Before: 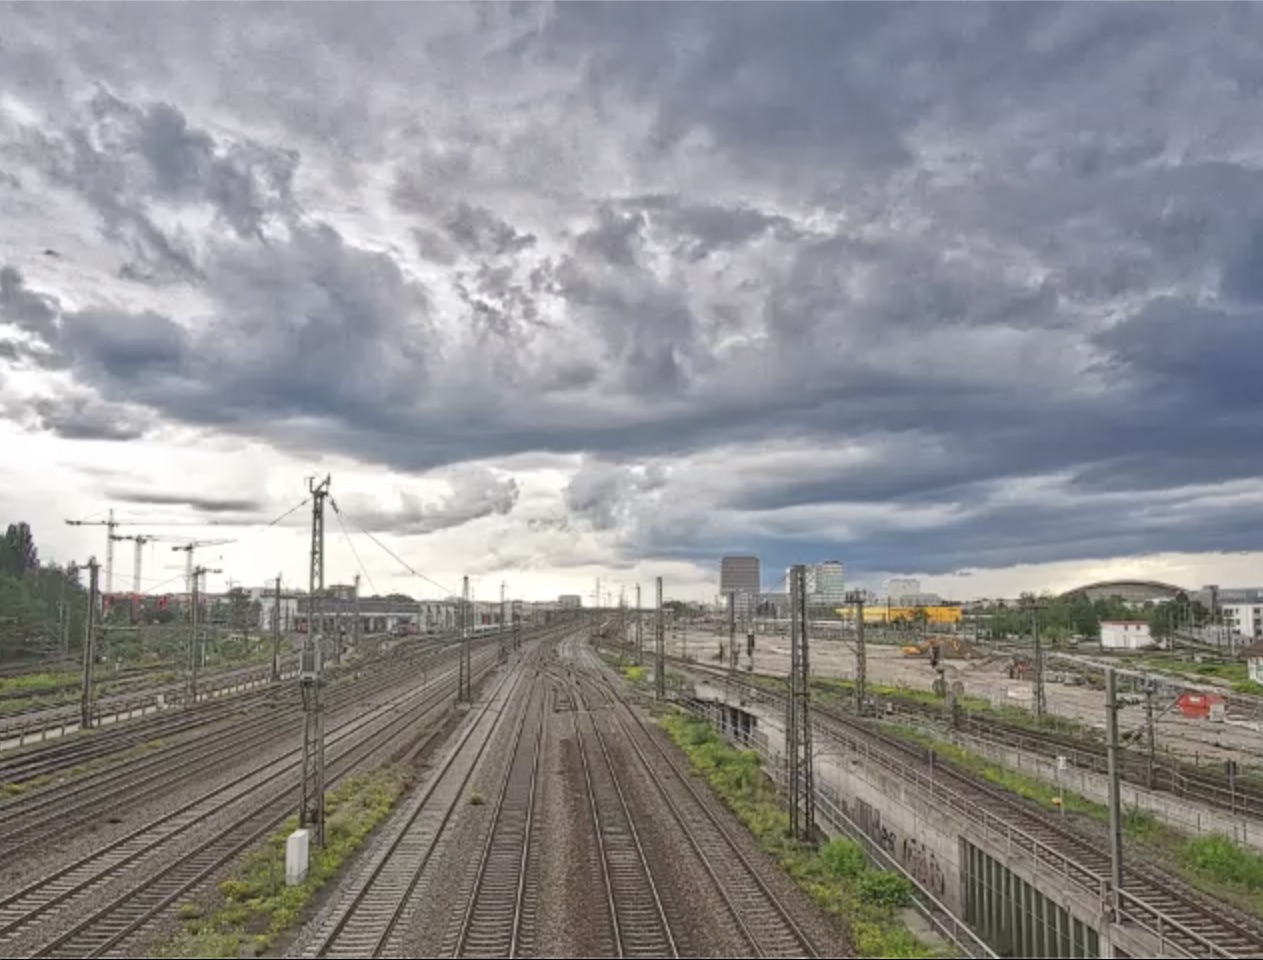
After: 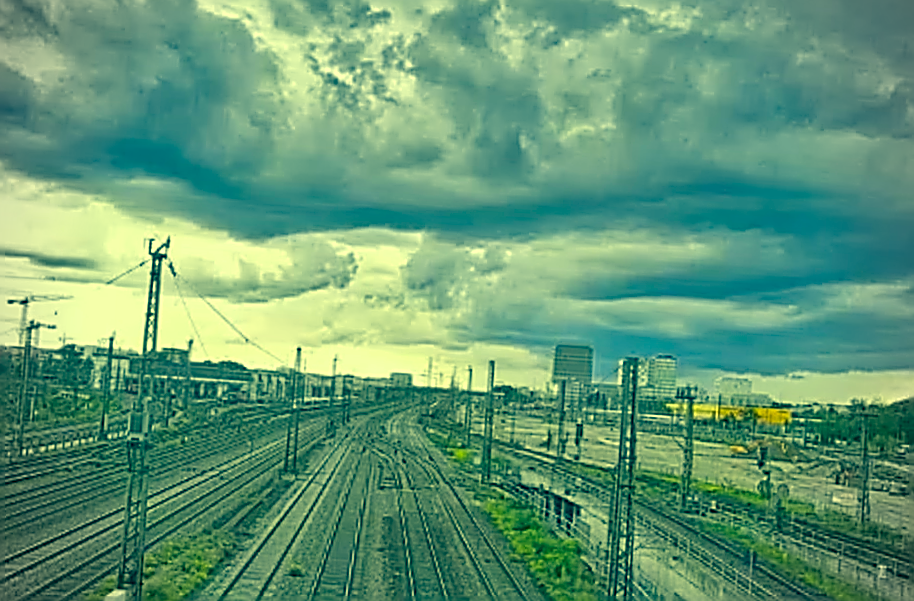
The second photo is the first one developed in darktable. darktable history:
color correction: highlights a* -15.79, highlights b* 39.95, shadows a* -39.86, shadows b* -25.87
vignetting: on, module defaults
crop and rotate: angle -3.64°, left 9.719%, top 20.488%, right 11.97%, bottom 11.79%
shadows and highlights: radius 264.81, soften with gaussian
sharpen: amount 1.849
